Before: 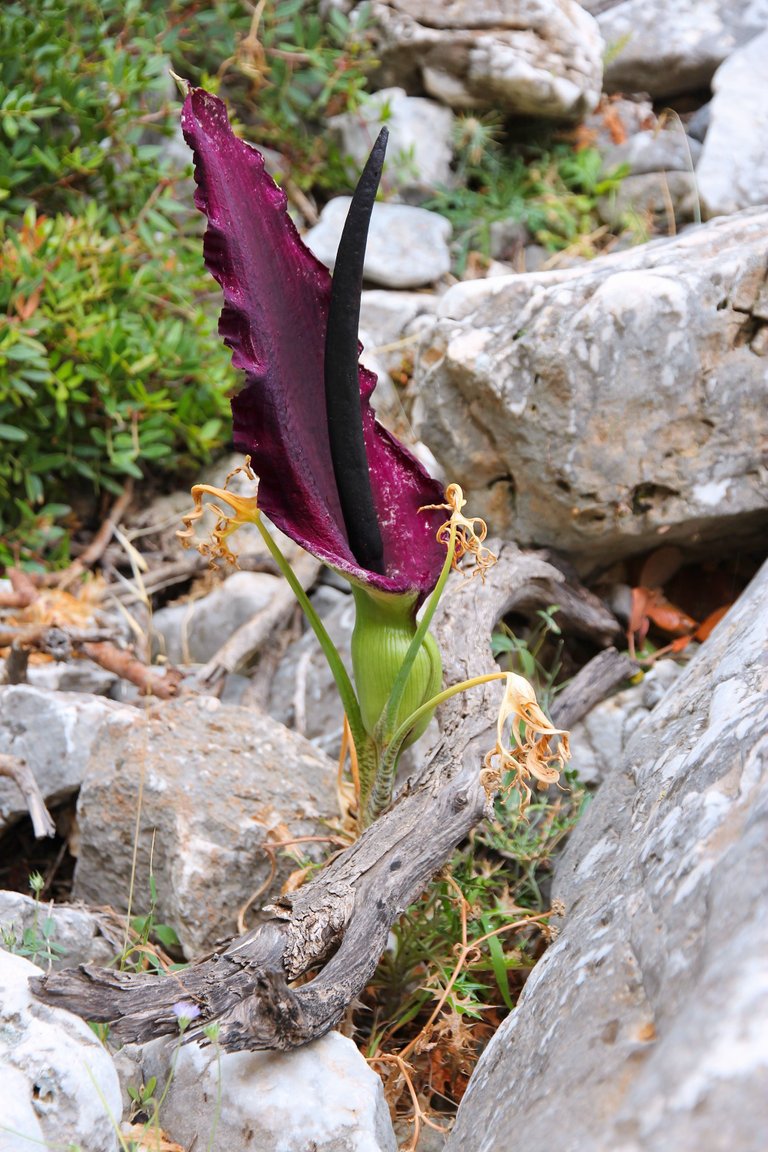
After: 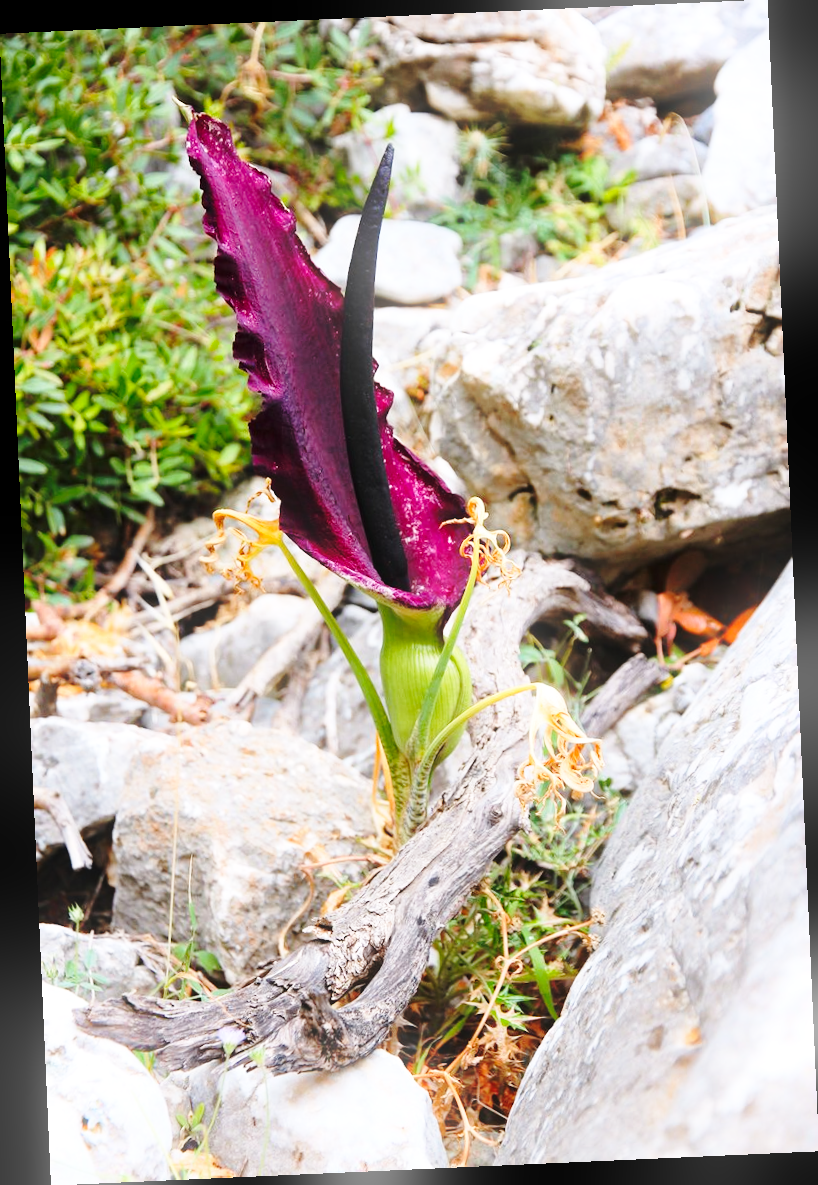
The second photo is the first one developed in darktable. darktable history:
bloom: size 9%, threshold 100%, strength 7%
base curve: curves: ch0 [(0, 0) (0.036, 0.037) (0.121, 0.228) (0.46, 0.76) (0.859, 0.983) (1, 1)], preserve colors none
rotate and perspective: rotation -2.56°, automatic cropping off
